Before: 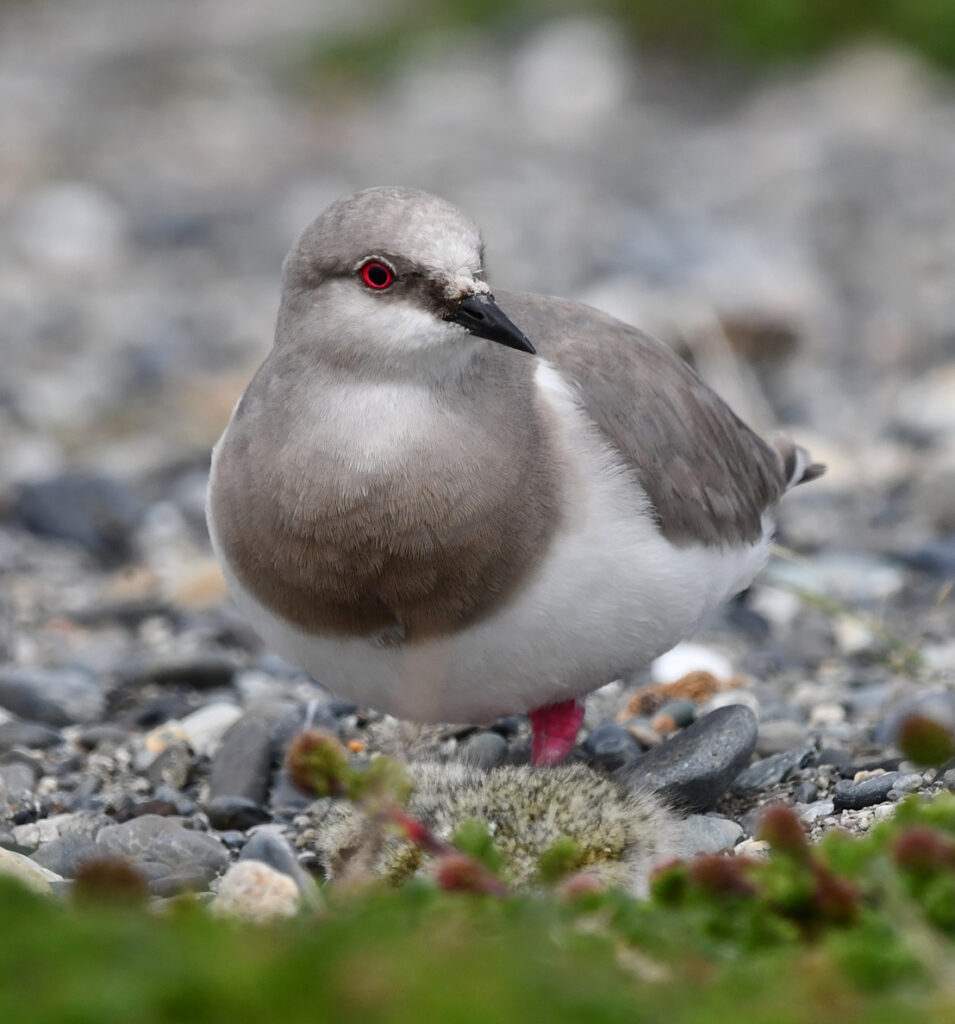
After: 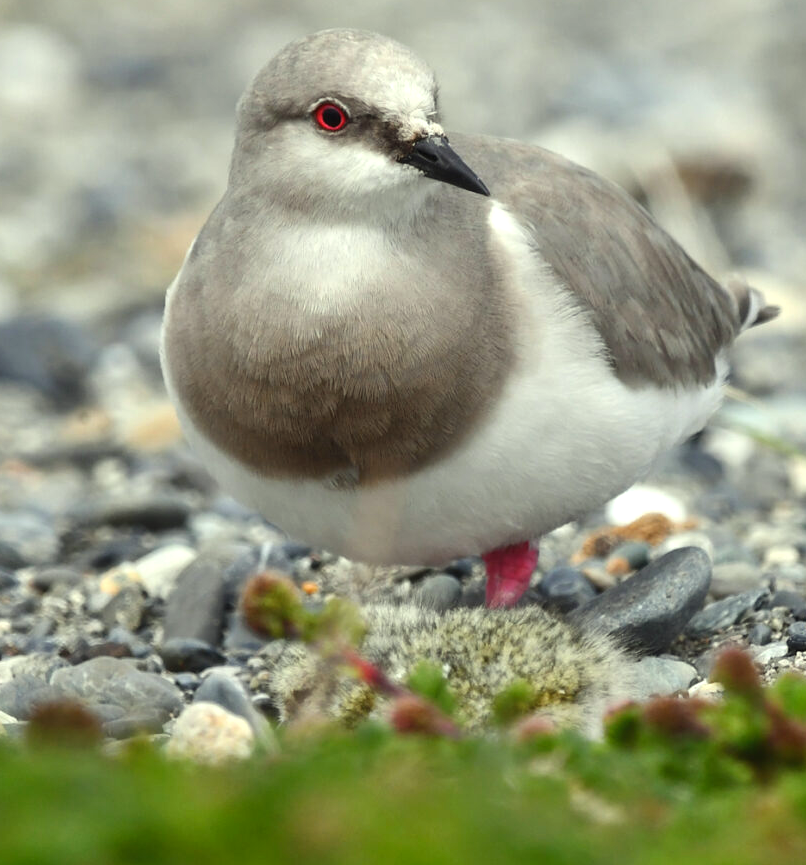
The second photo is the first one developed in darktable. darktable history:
color correction: highlights a* -5.94, highlights b* 11.19
exposure: black level correction -0.002, exposure 0.54 EV, compensate highlight preservation false
crop and rotate: left 4.842%, top 15.51%, right 10.668%
